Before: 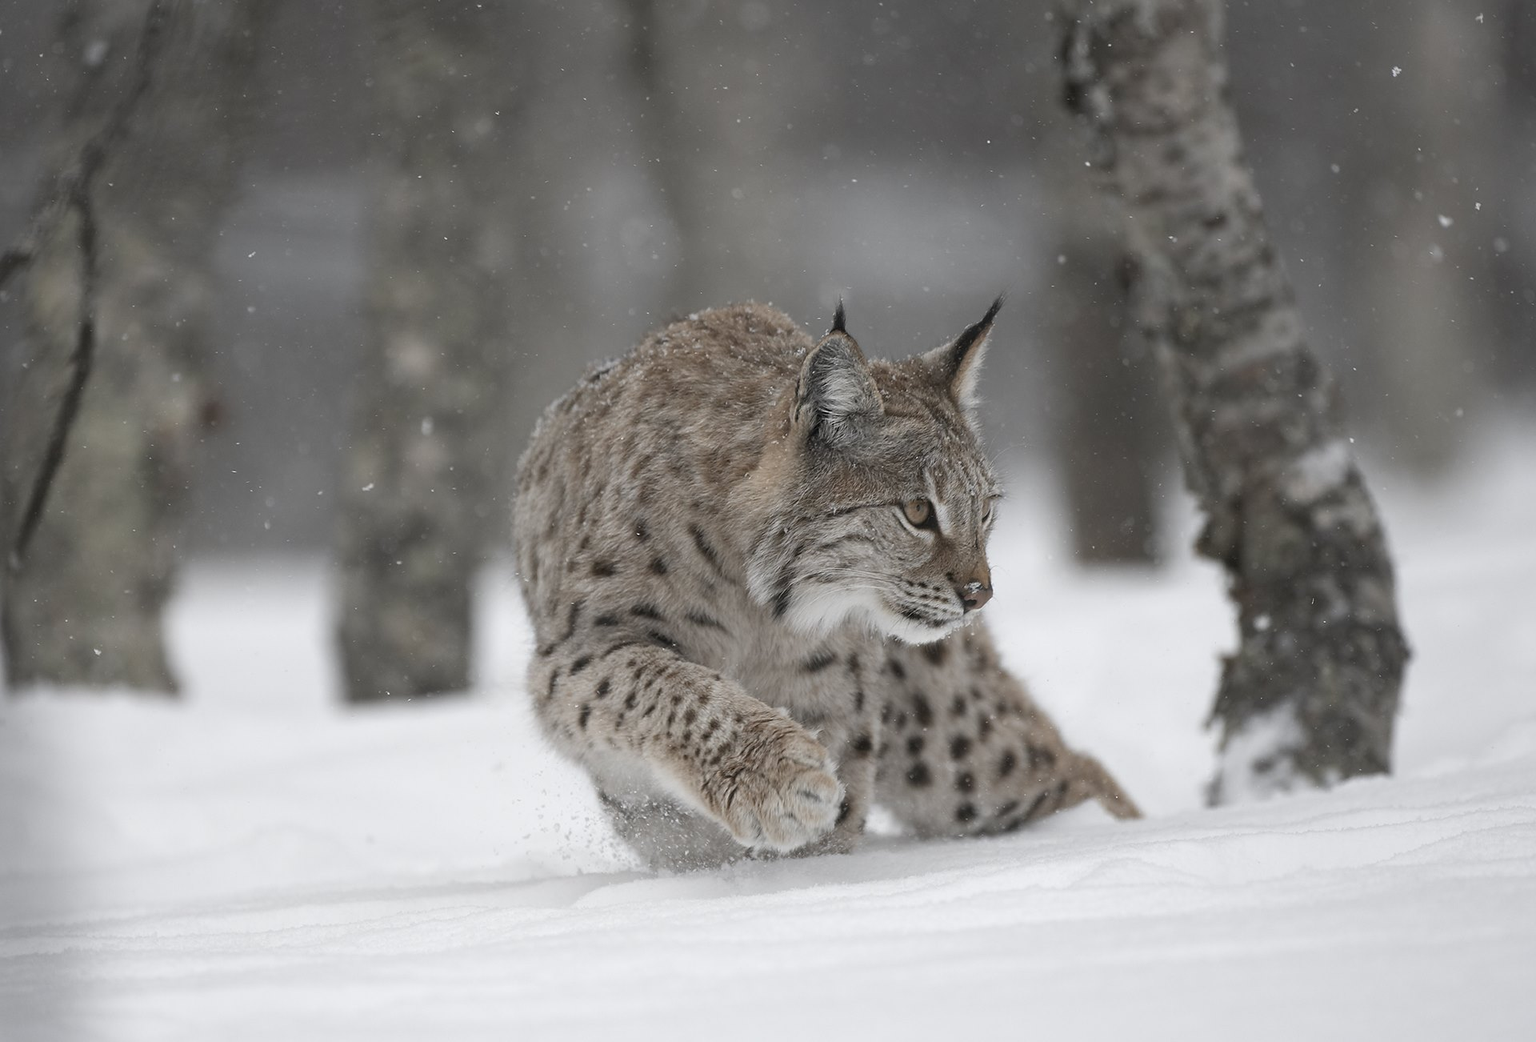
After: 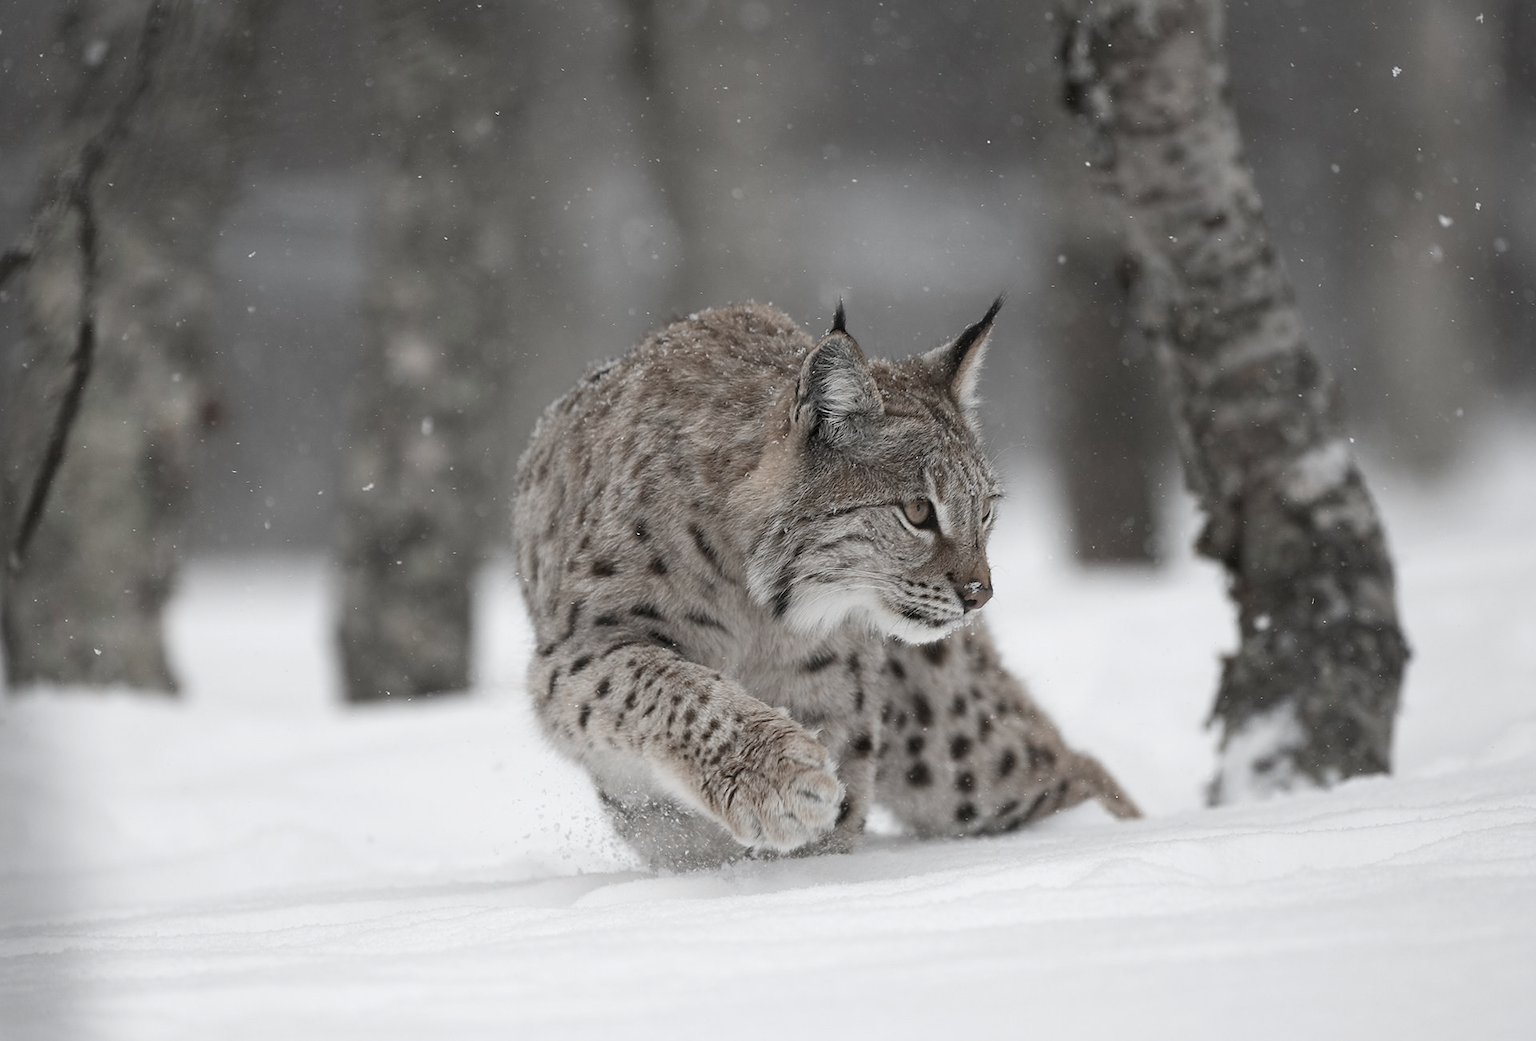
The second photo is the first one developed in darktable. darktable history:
contrast brightness saturation: contrast 0.102, saturation -0.359
